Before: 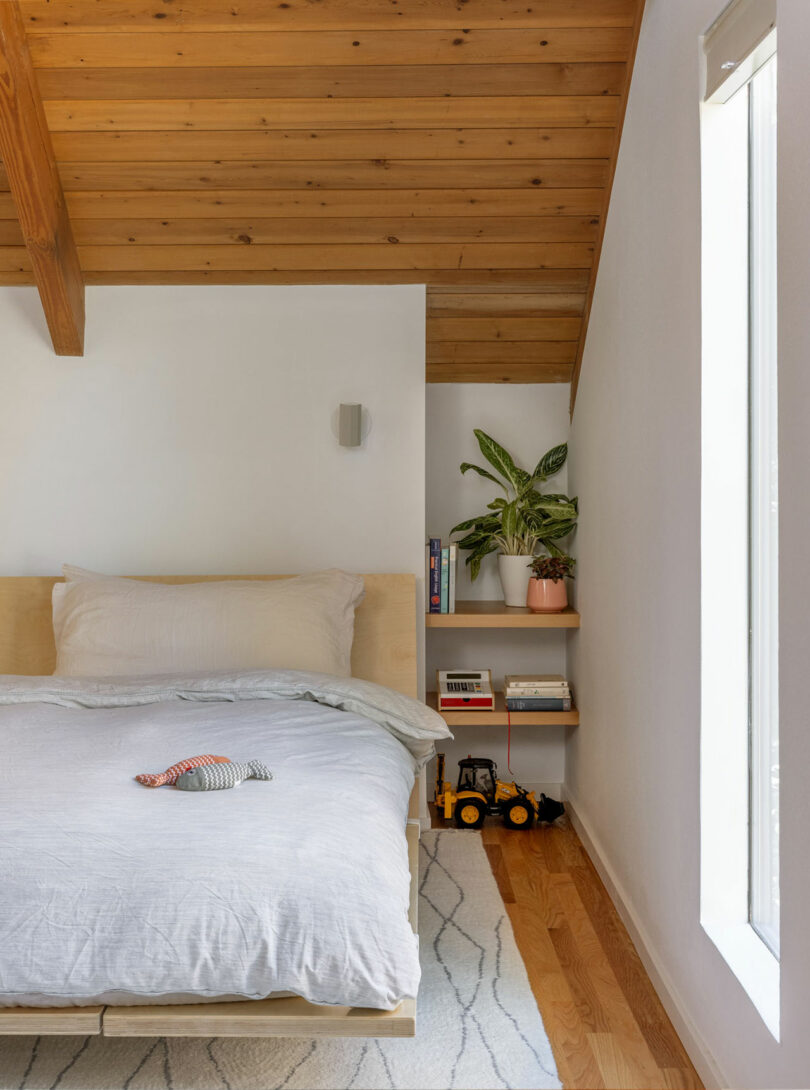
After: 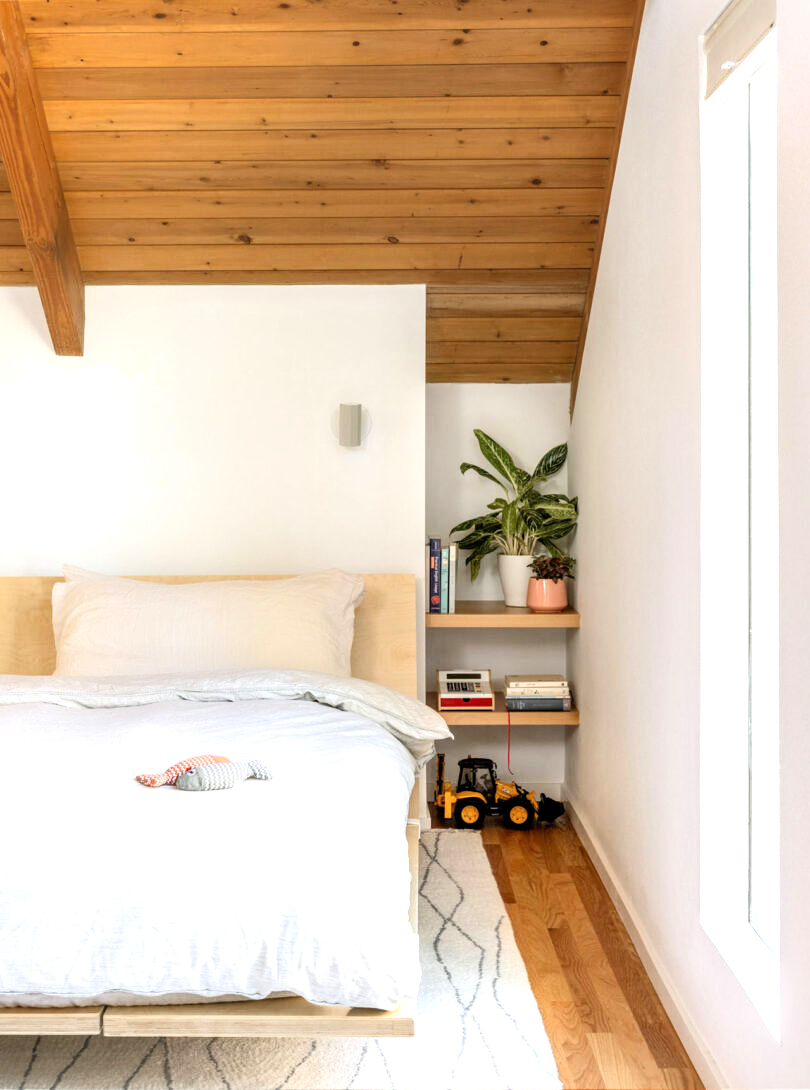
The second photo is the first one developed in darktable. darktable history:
shadows and highlights: shadows 0.001, highlights 41.5
tone equalizer: -8 EV -1.09 EV, -7 EV -0.982 EV, -6 EV -0.828 EV, -5 EV -0.58 EV, -3 EV 0.557 EV, -2 EV 0.865 EV, -1 EV 0.986 EV, +0 EV 1.07 EV
